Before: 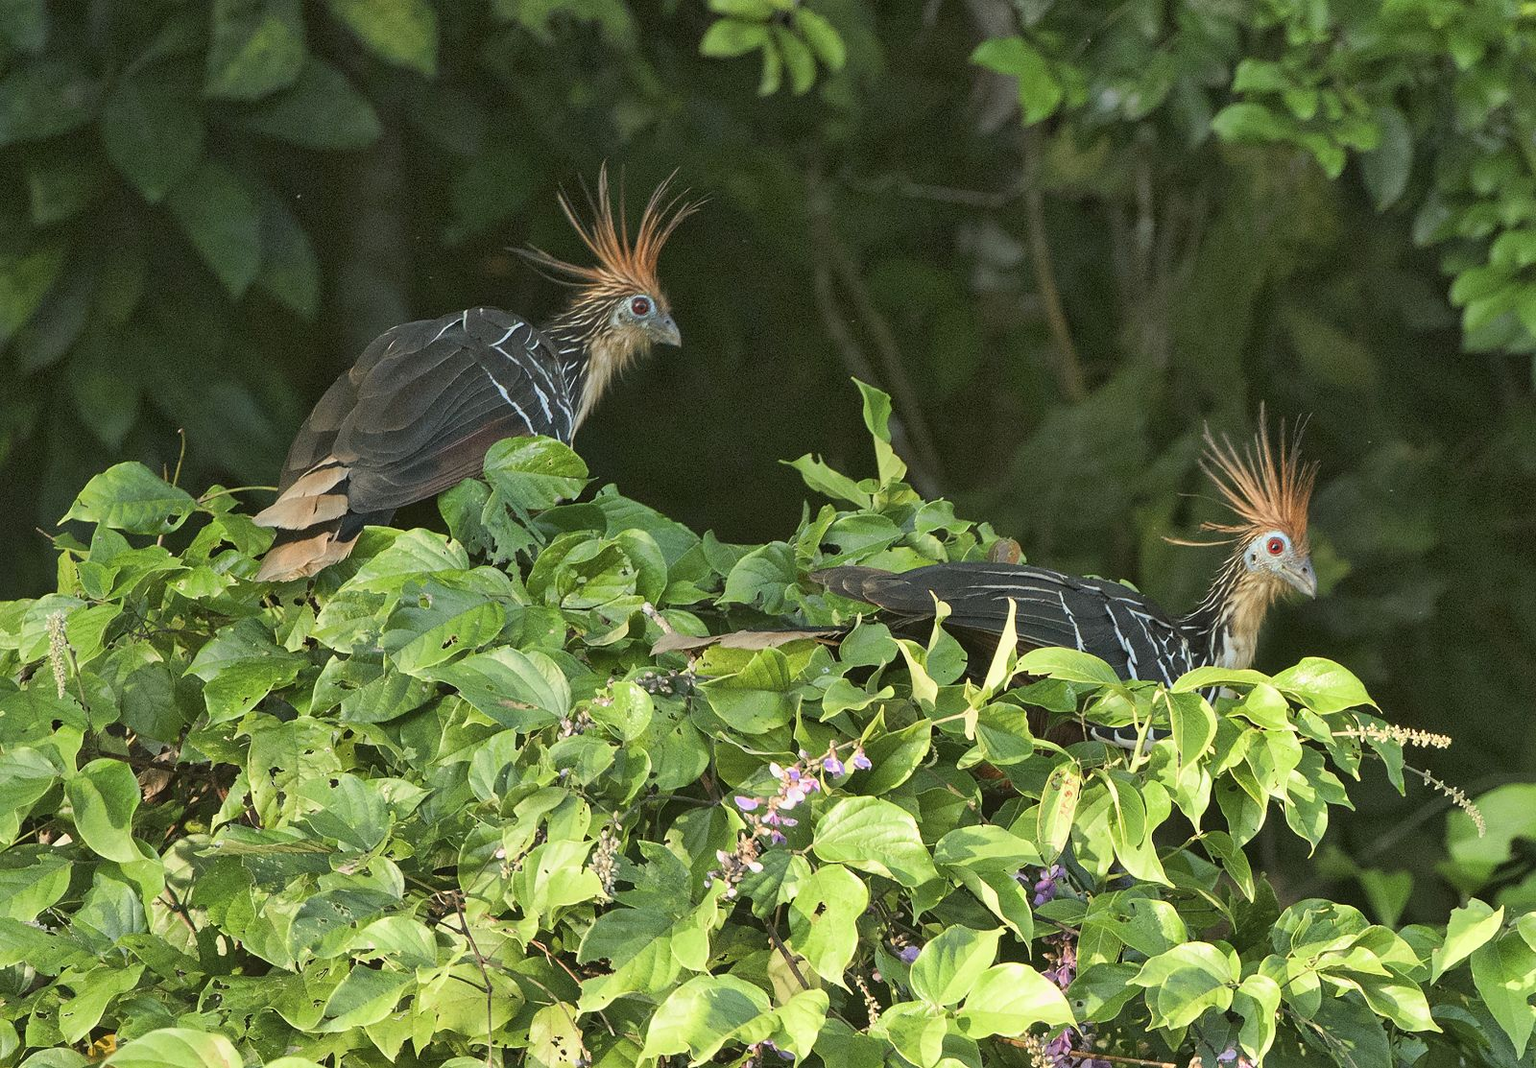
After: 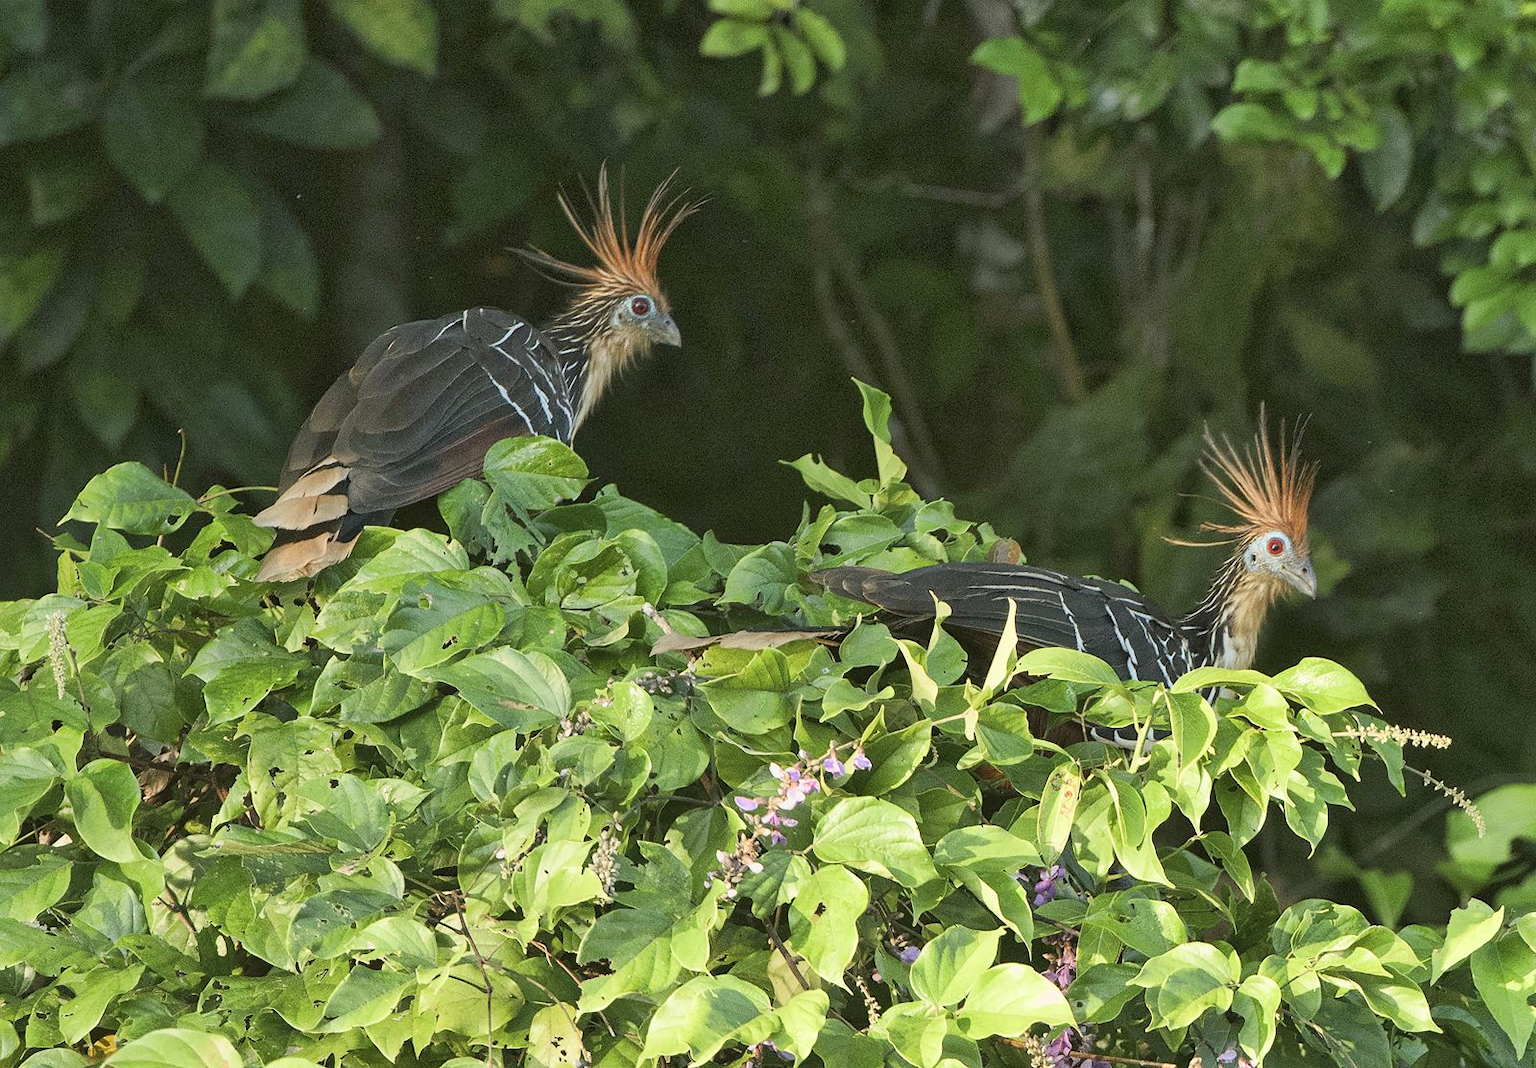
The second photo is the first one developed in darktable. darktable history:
base curve: curves: ch0 [(0, 0) (0.472, 0.508) (1, 1)], preserve colors none
